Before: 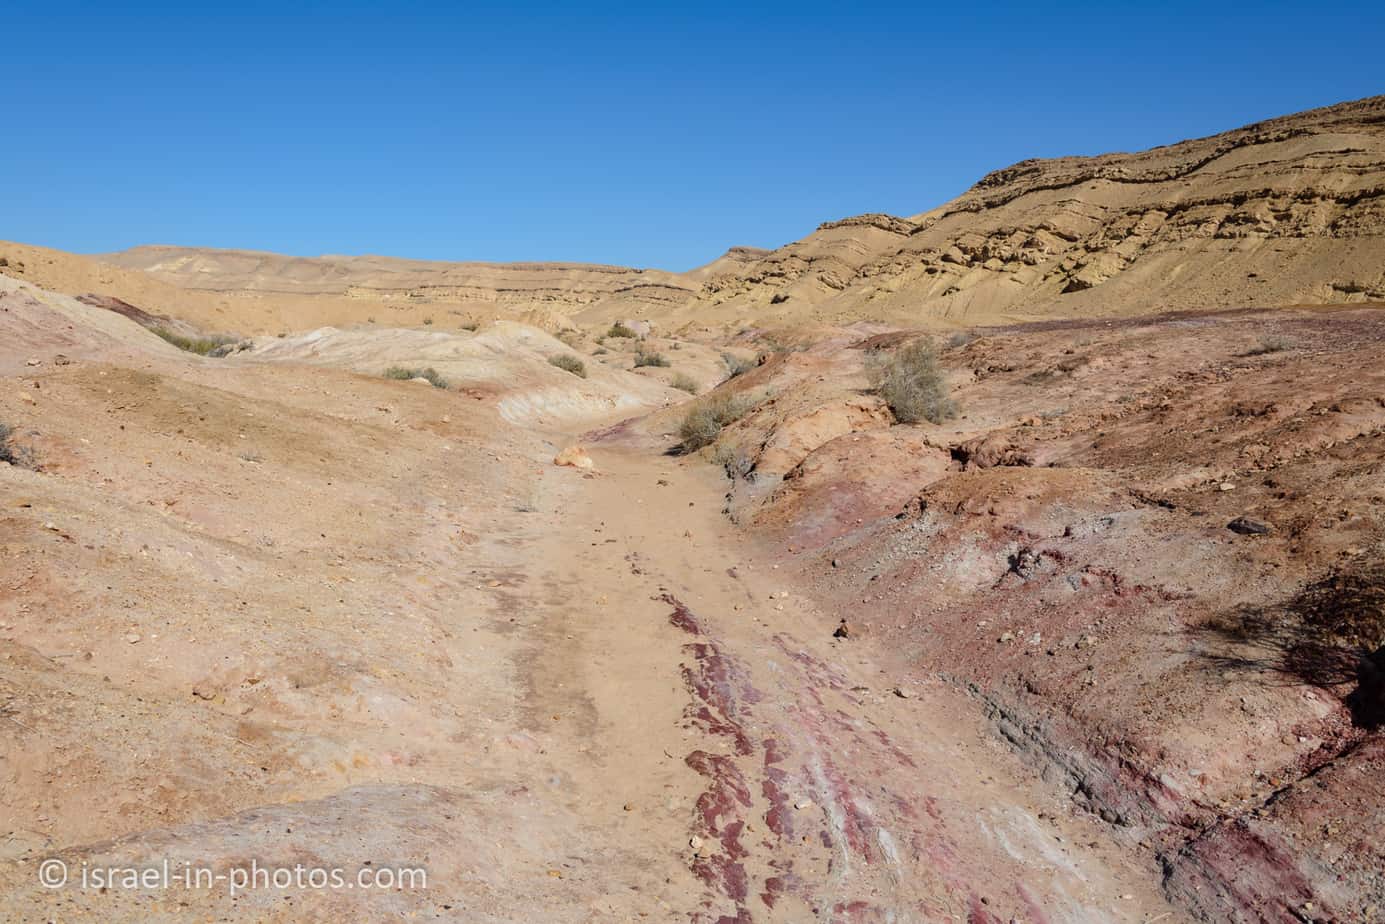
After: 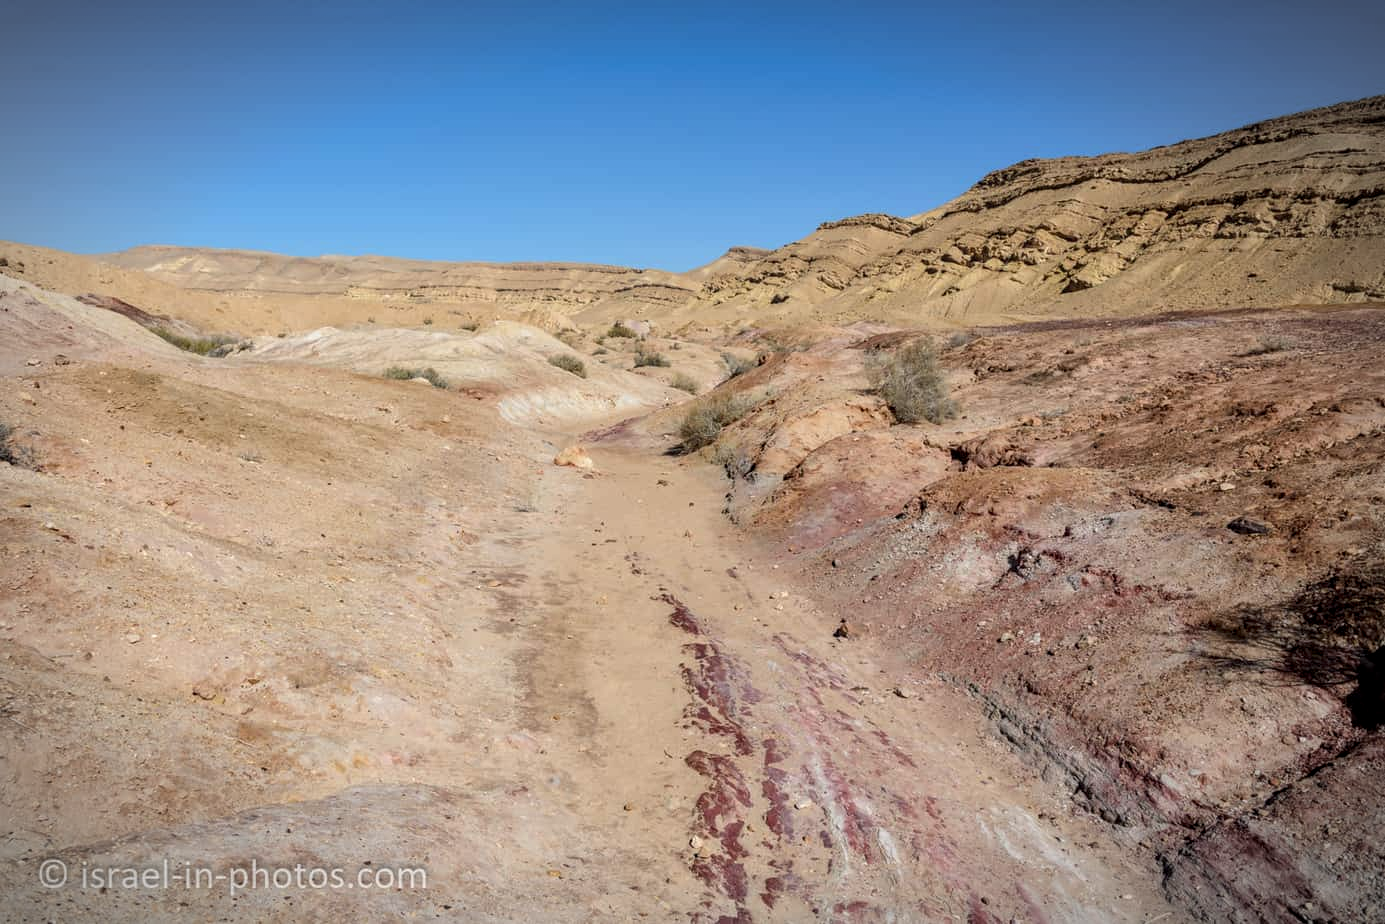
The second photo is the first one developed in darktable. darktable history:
local contrast: on, module defaults
vignetting: fall-off start 87%, automatic ratio true
